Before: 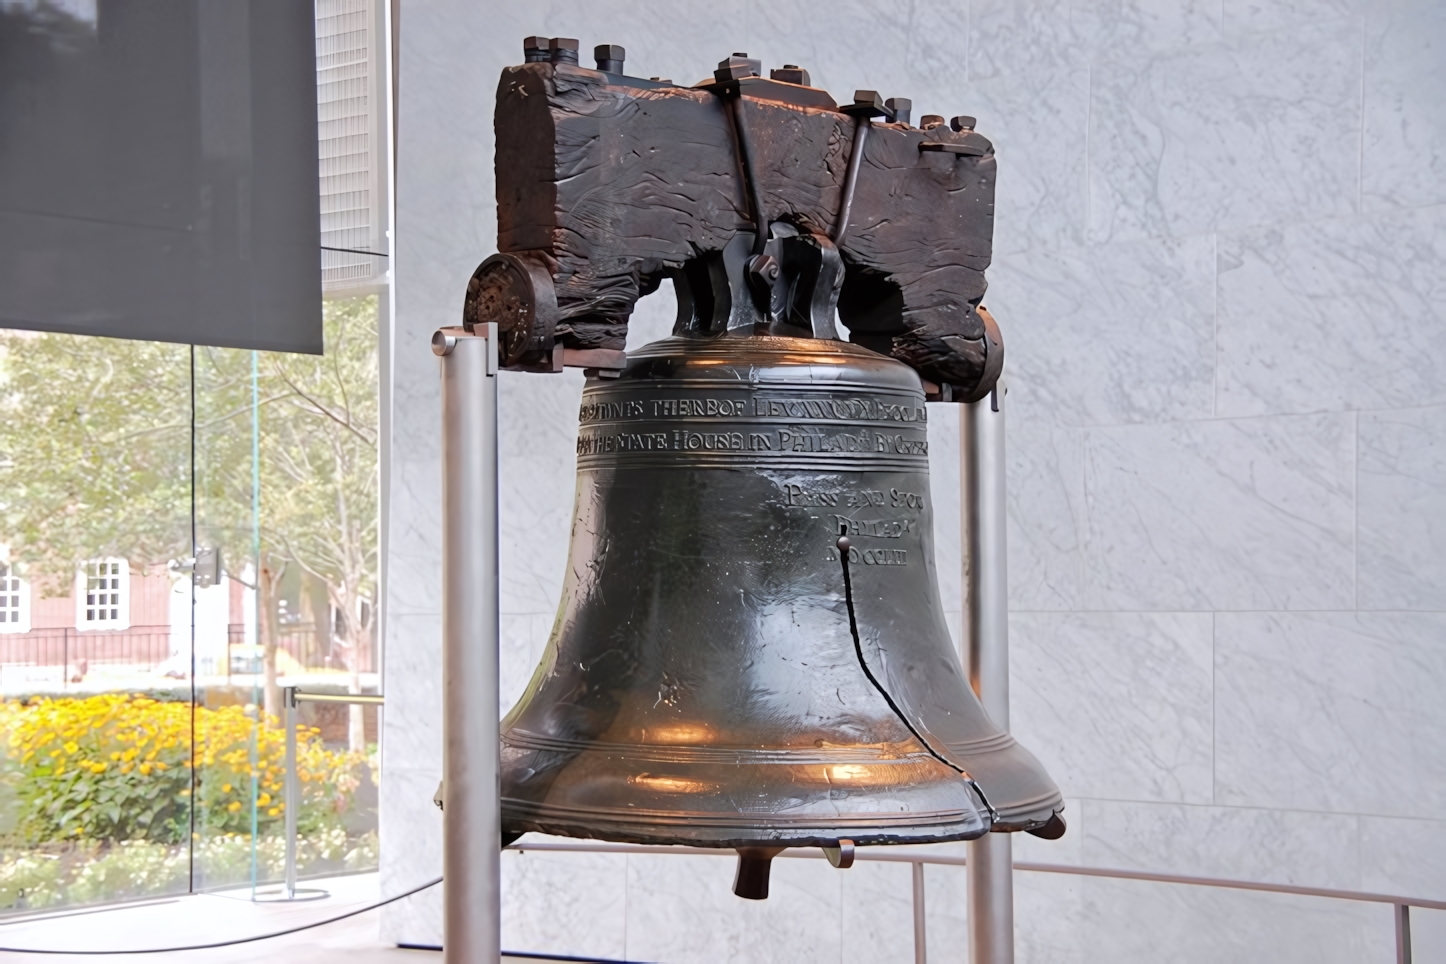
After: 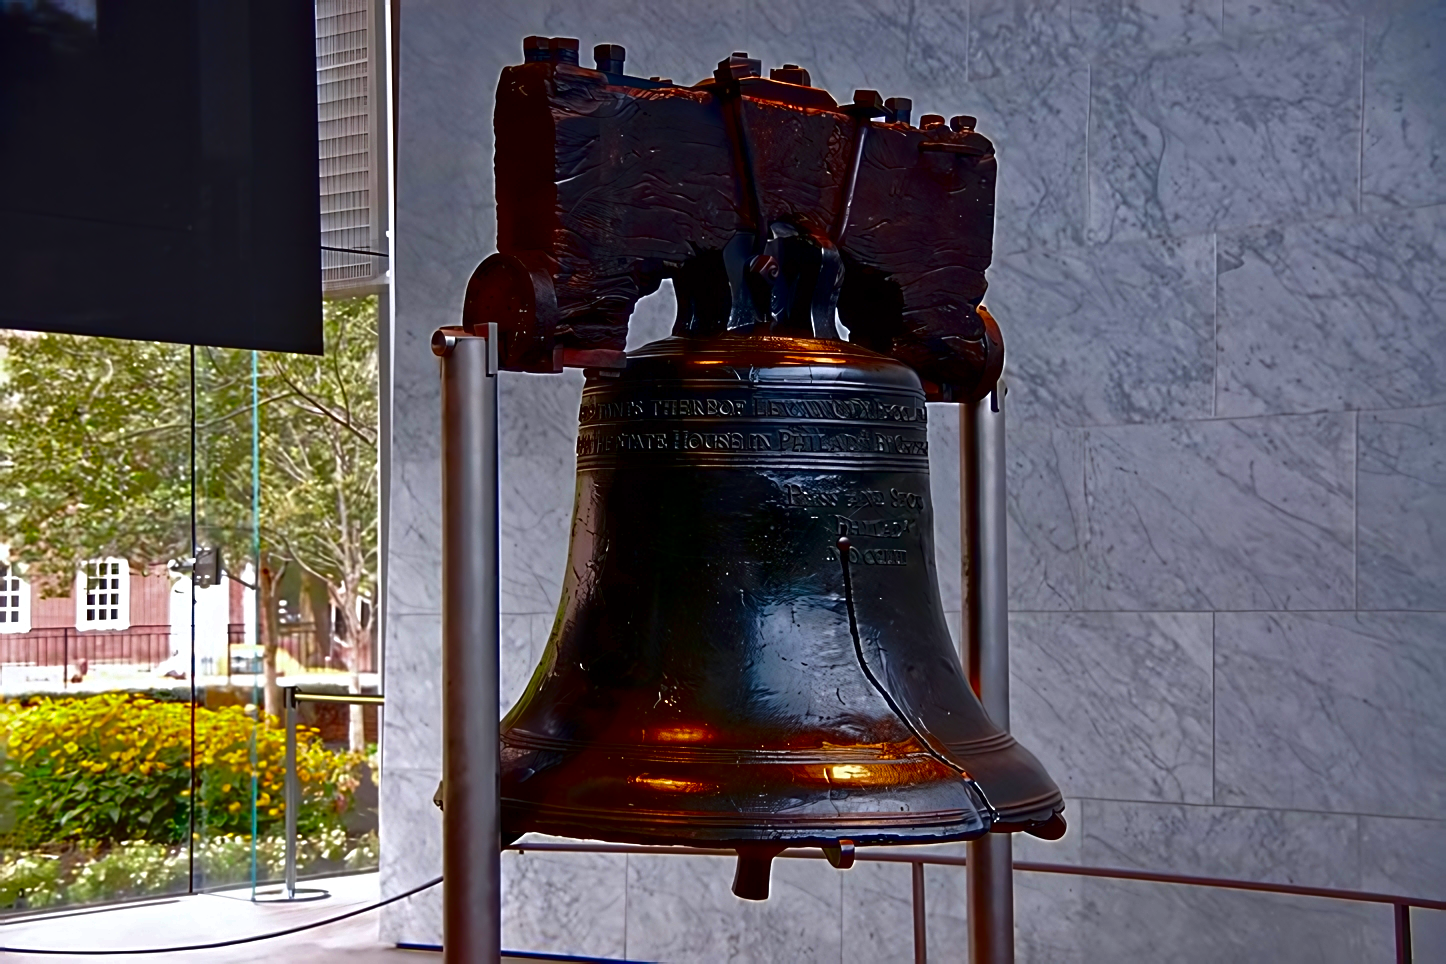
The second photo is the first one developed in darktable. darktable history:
sharpen: on, module defaults
contrast brightness saturation: brightness -0.999, saturation 0.98
local contrast: mode bilateral grid, contrast 20, coarseness 49, detail 120%, midtone range 0.2
